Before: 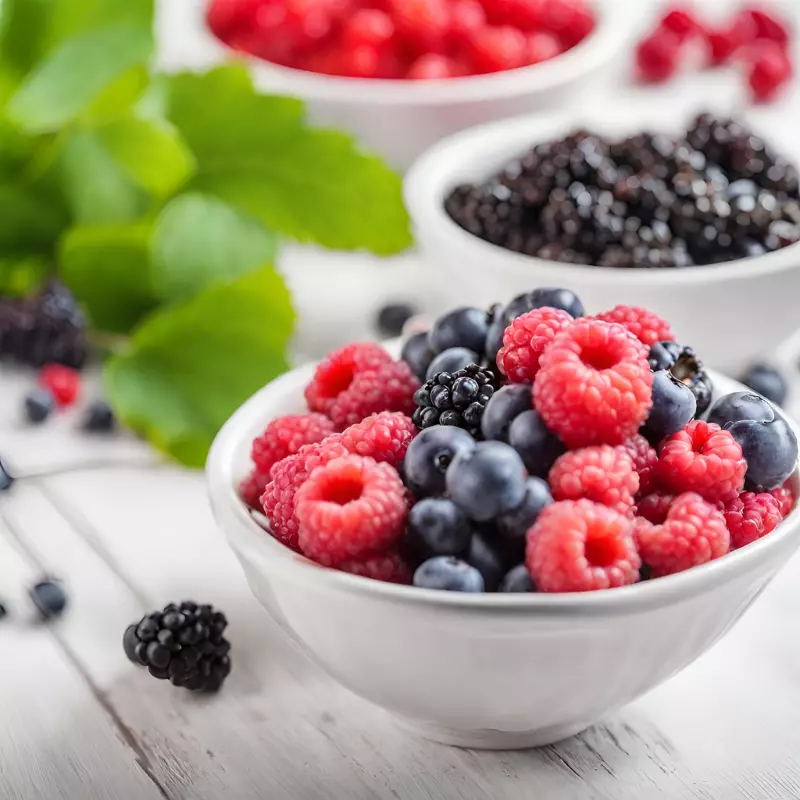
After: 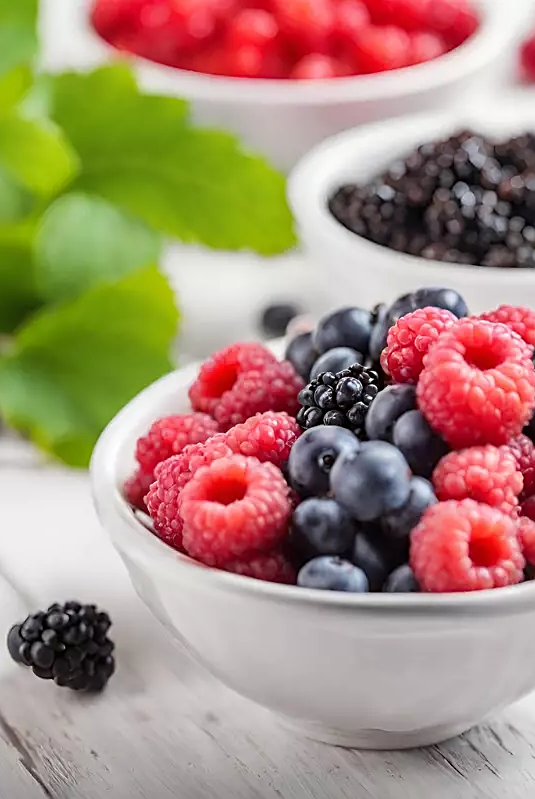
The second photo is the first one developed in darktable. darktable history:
crop and rotate: left 14.501%, right 18.623%
sharpen: amount 0.469
